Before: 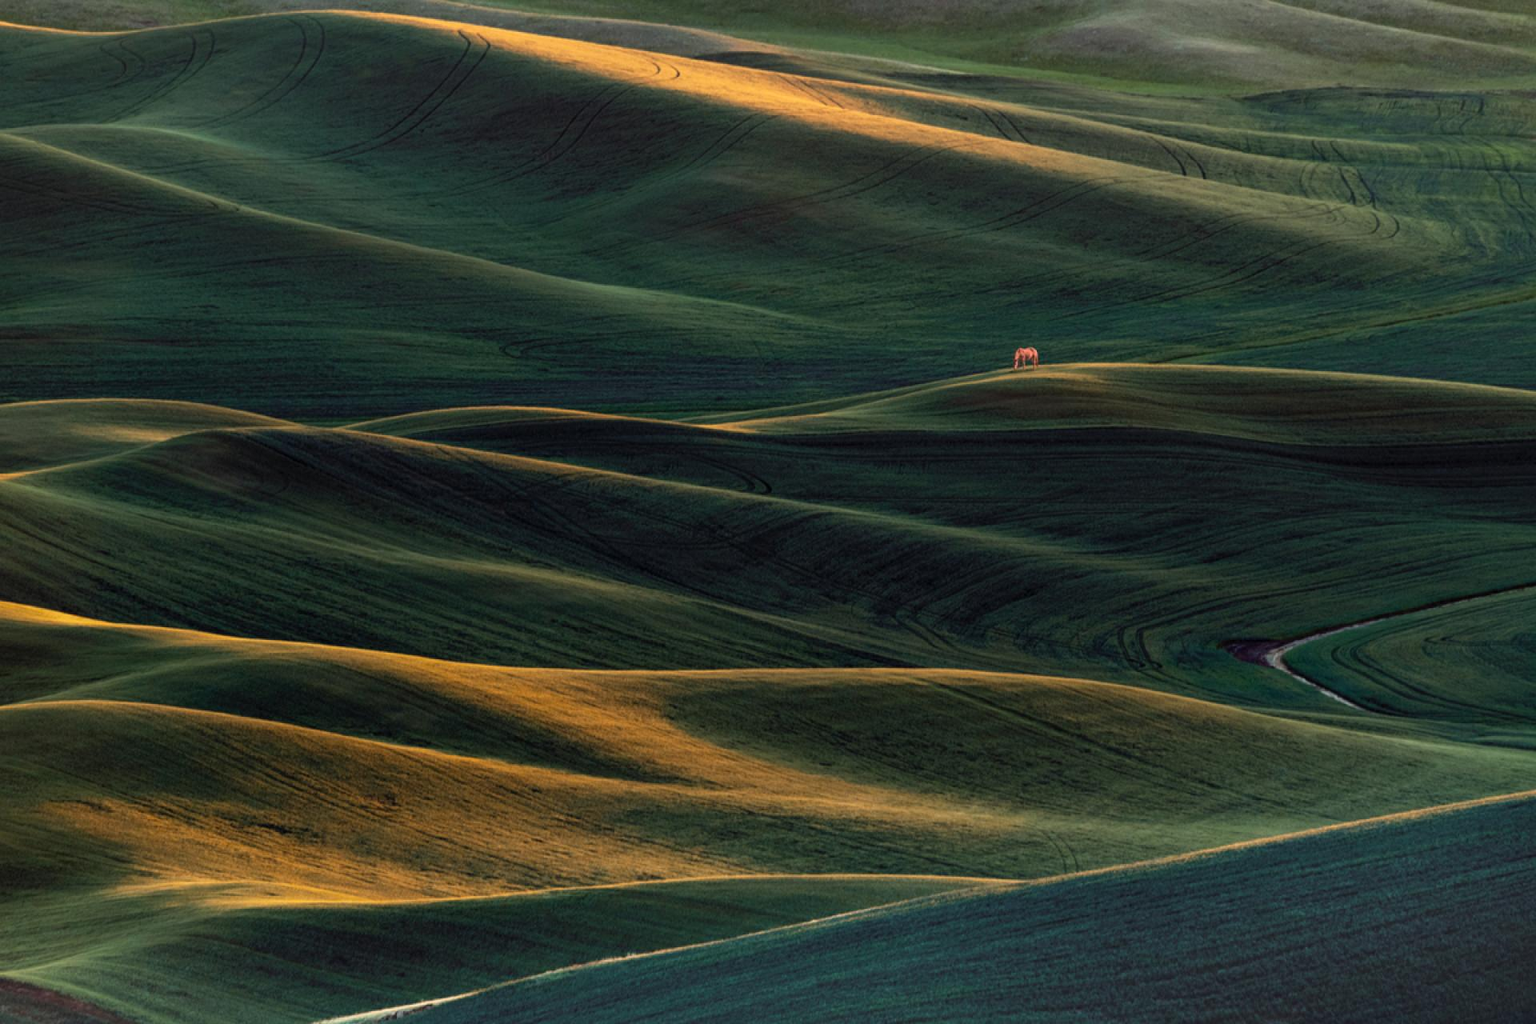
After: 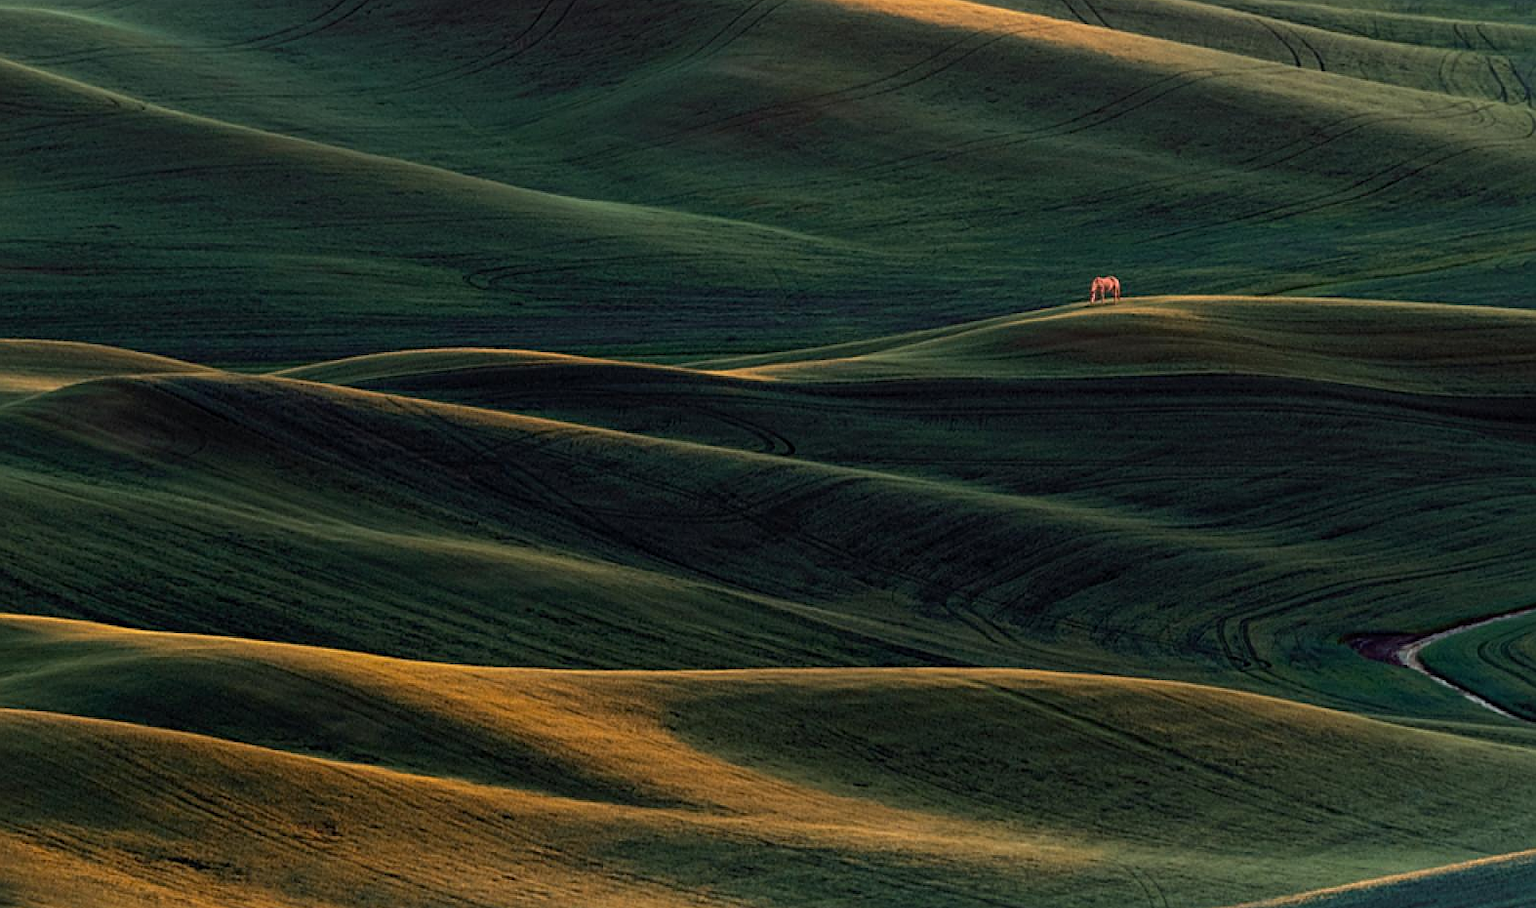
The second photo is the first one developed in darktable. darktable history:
crop: left 7.856%, top 11.836%, right 10.12%, bottom 15.387%
exposure: black level correction 0.001, exposure -0.125 EV, compensate exposure bias true, compensate highlight preservation false
sharpen: on, module defaults
